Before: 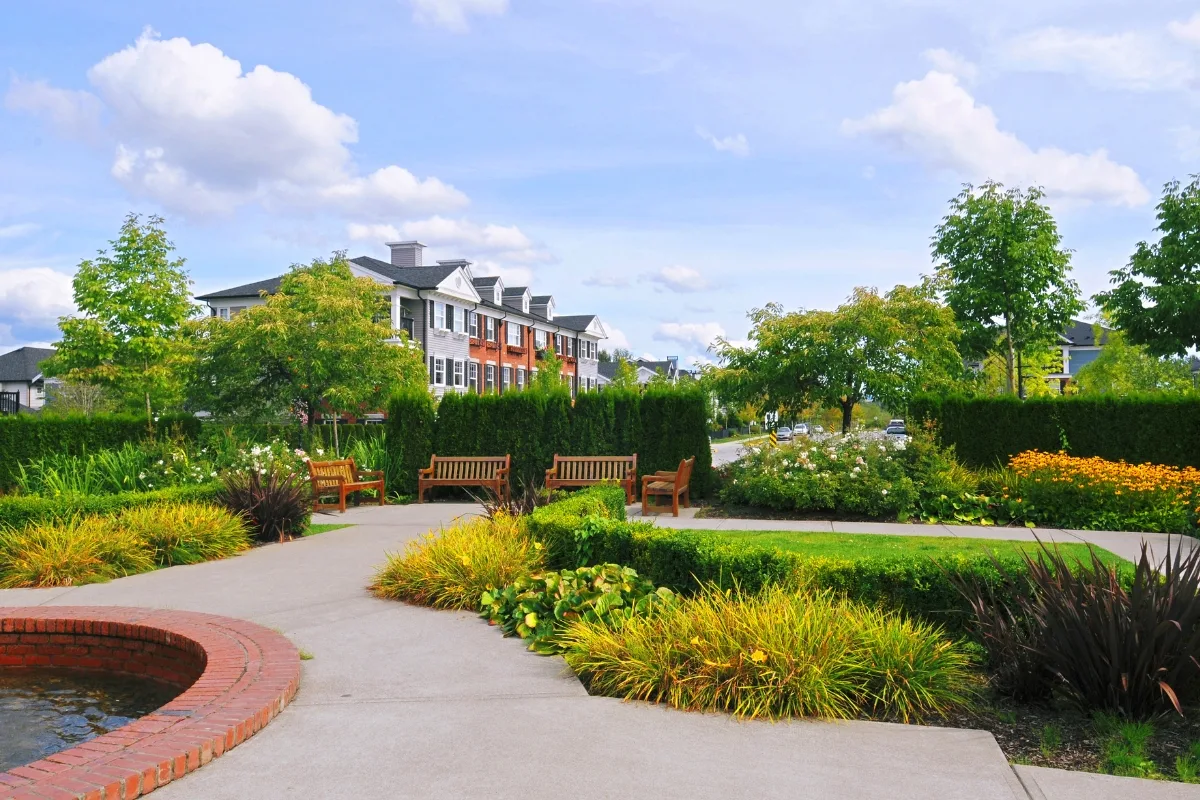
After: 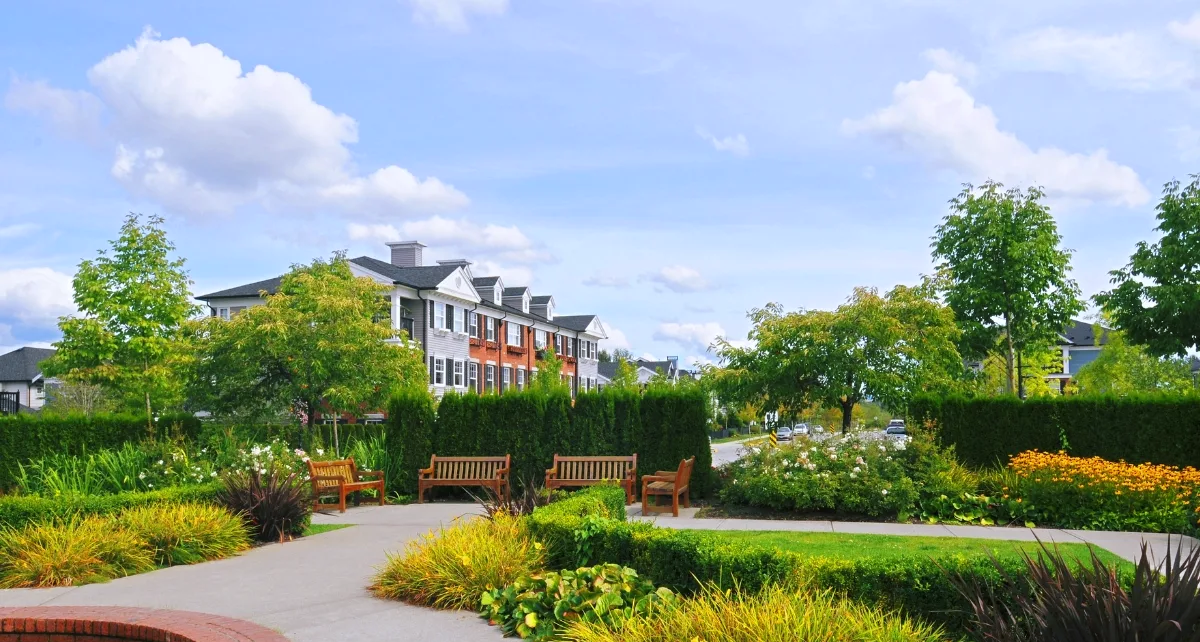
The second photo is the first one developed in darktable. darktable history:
crop: bottom 19.644%
white balance: red 0.982, blue 1.018
